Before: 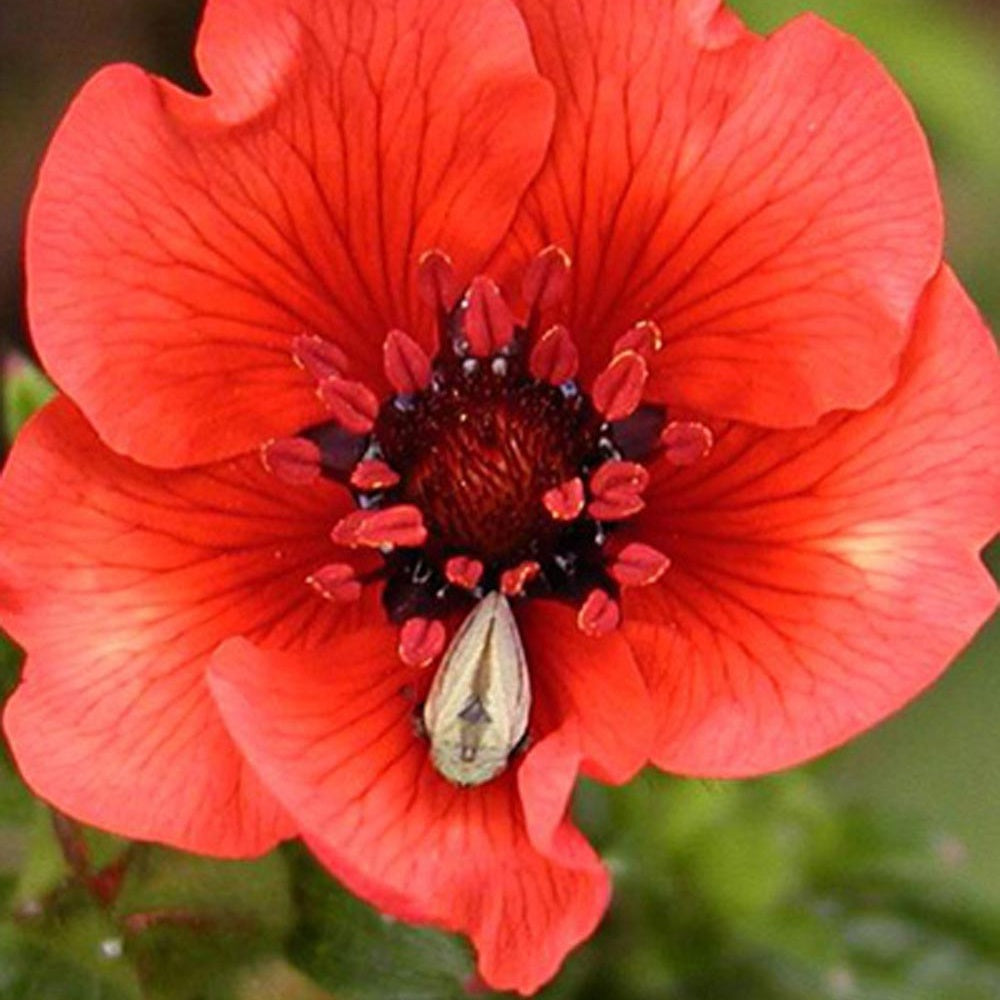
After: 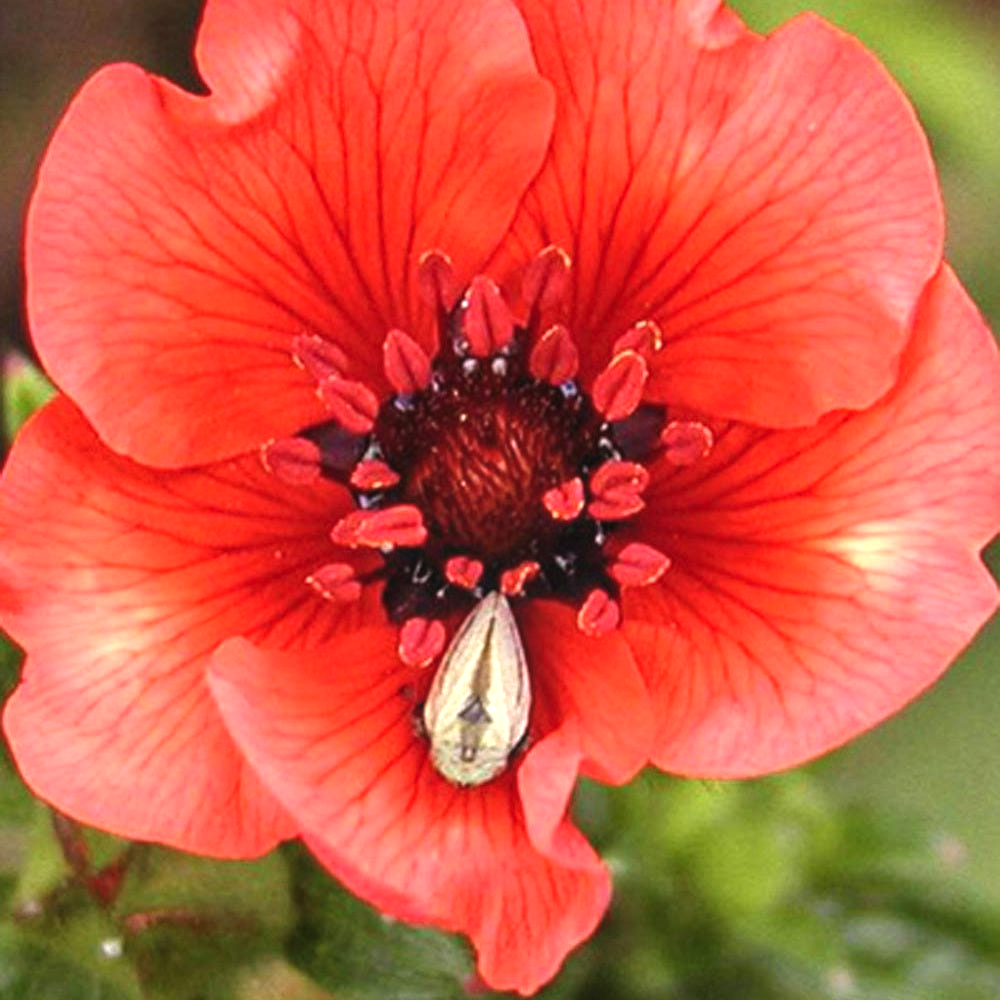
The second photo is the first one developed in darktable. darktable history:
local contrast: on, module defaults
exposure: black level correction -0.005, exposure 0.619 EV, compensate exposure bias true, compensate highlight preservation false
